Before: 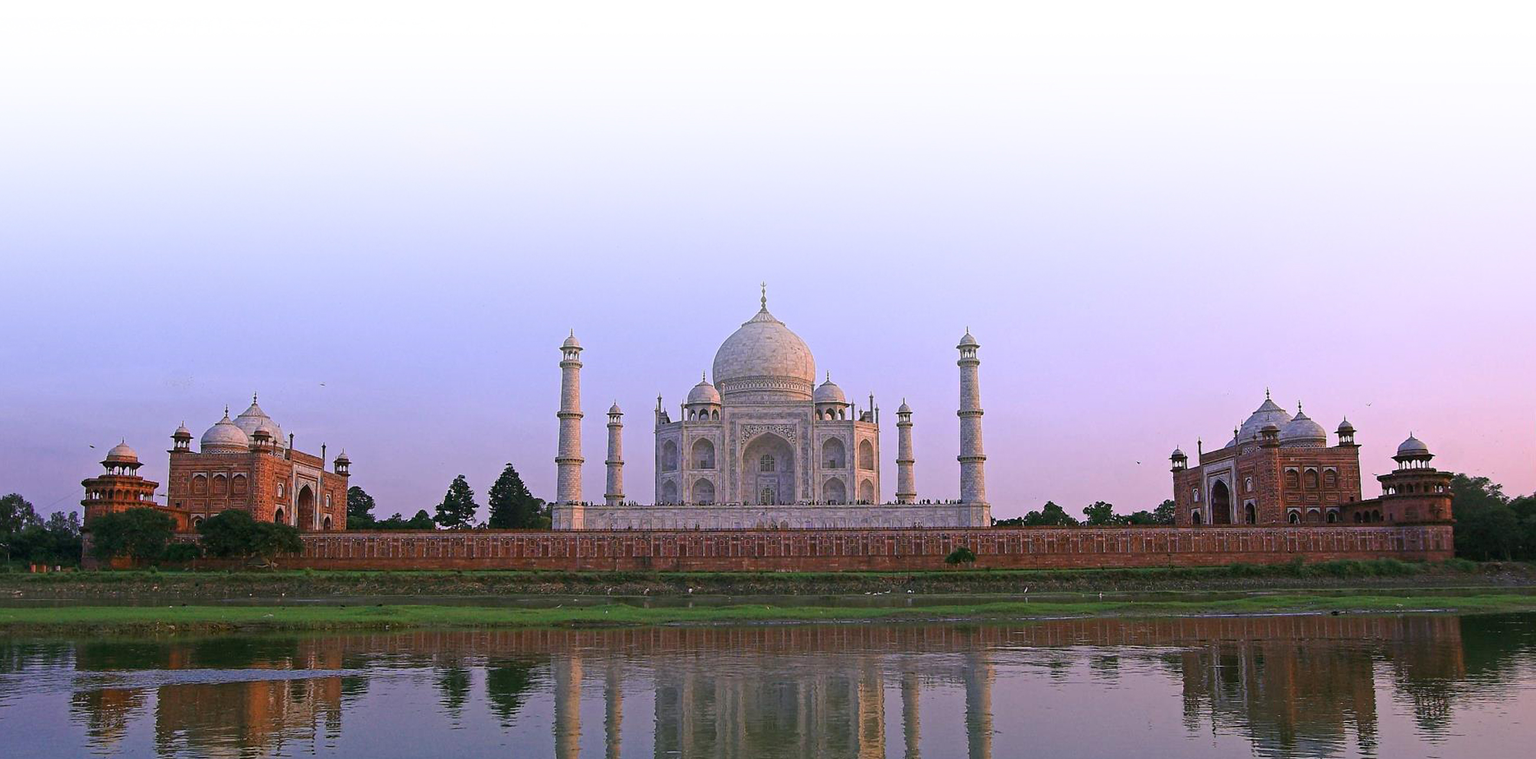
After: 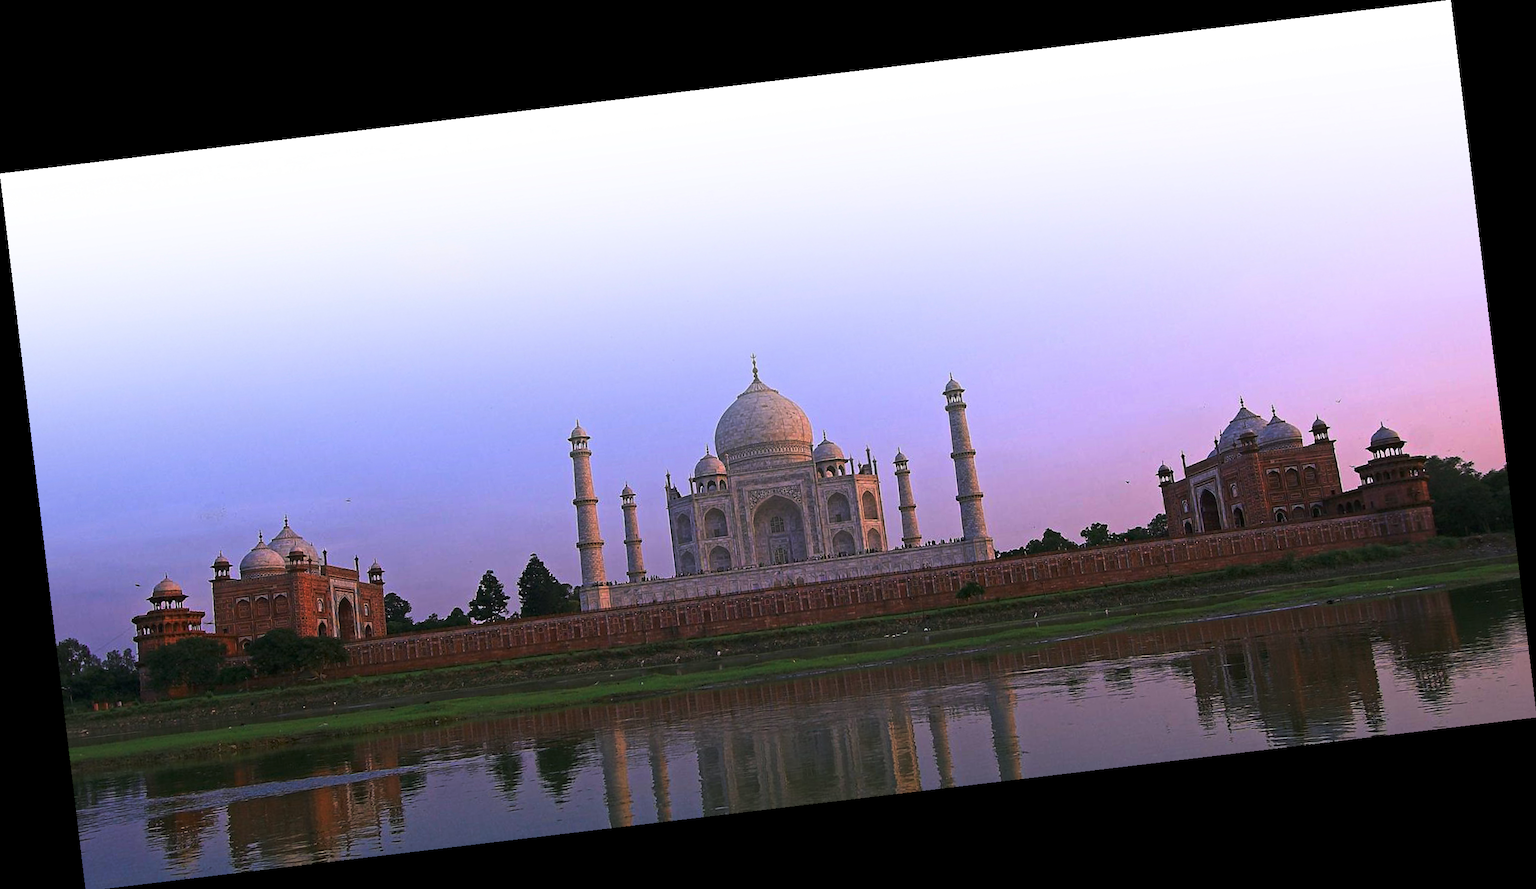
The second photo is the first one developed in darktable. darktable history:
vignetting: fall-off start 116.67%, fall-off radius 59.26%, brightness -0.31, saturation -0.056
rotate and perspective: rotation -6.83°, automatic cropping off
tone curve: curves: ch0 [(0, 0) (0.536, 0.402) (1, 1)], preserve colors none
